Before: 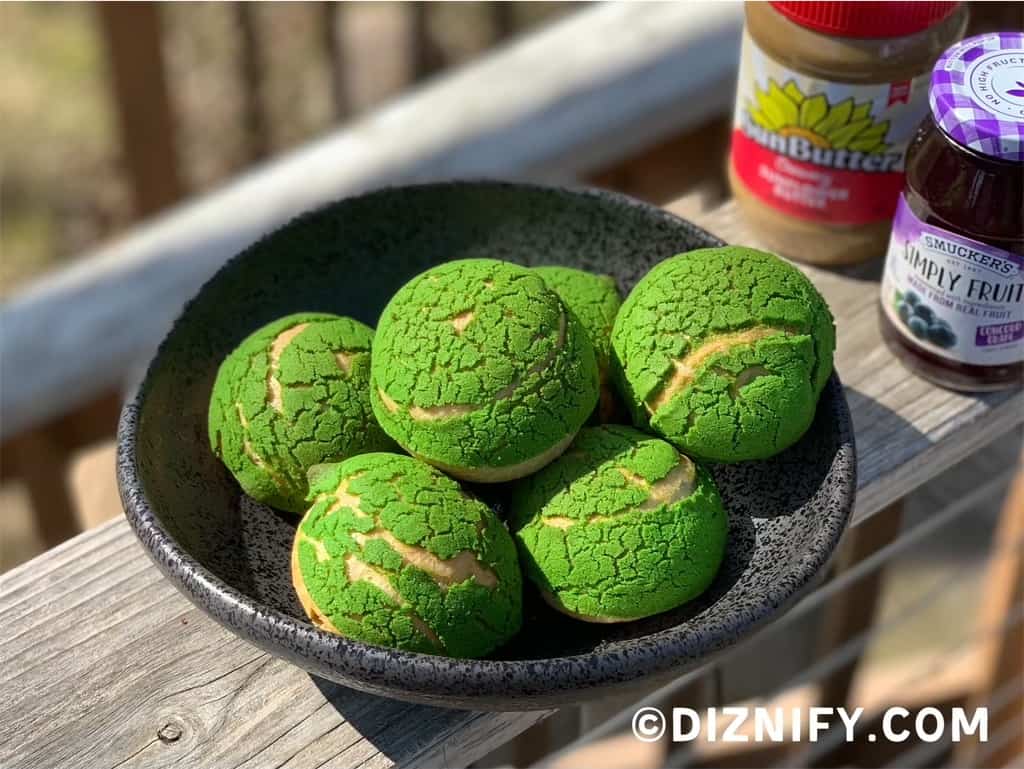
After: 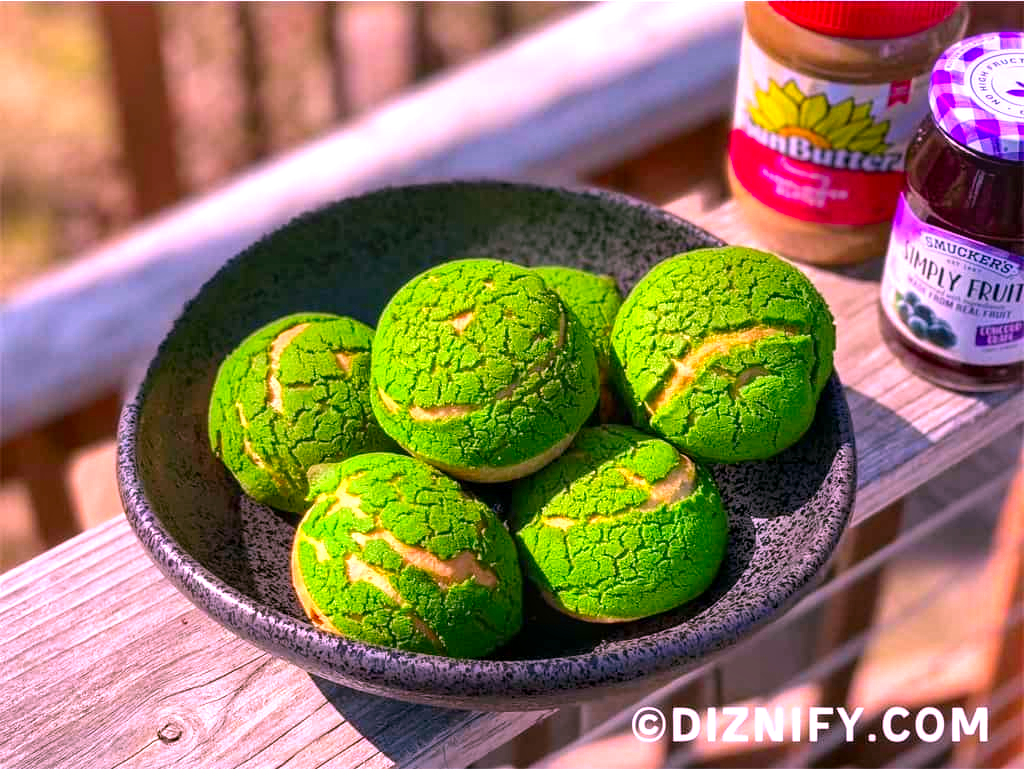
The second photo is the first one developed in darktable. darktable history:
exposure: black level correction 0, exposure 0.5 EV, compensate highlight preservation false
local contrast: on, module defaults
color correction: highlights a* 19.5, highlights b* -11.53, saturation 1.69
